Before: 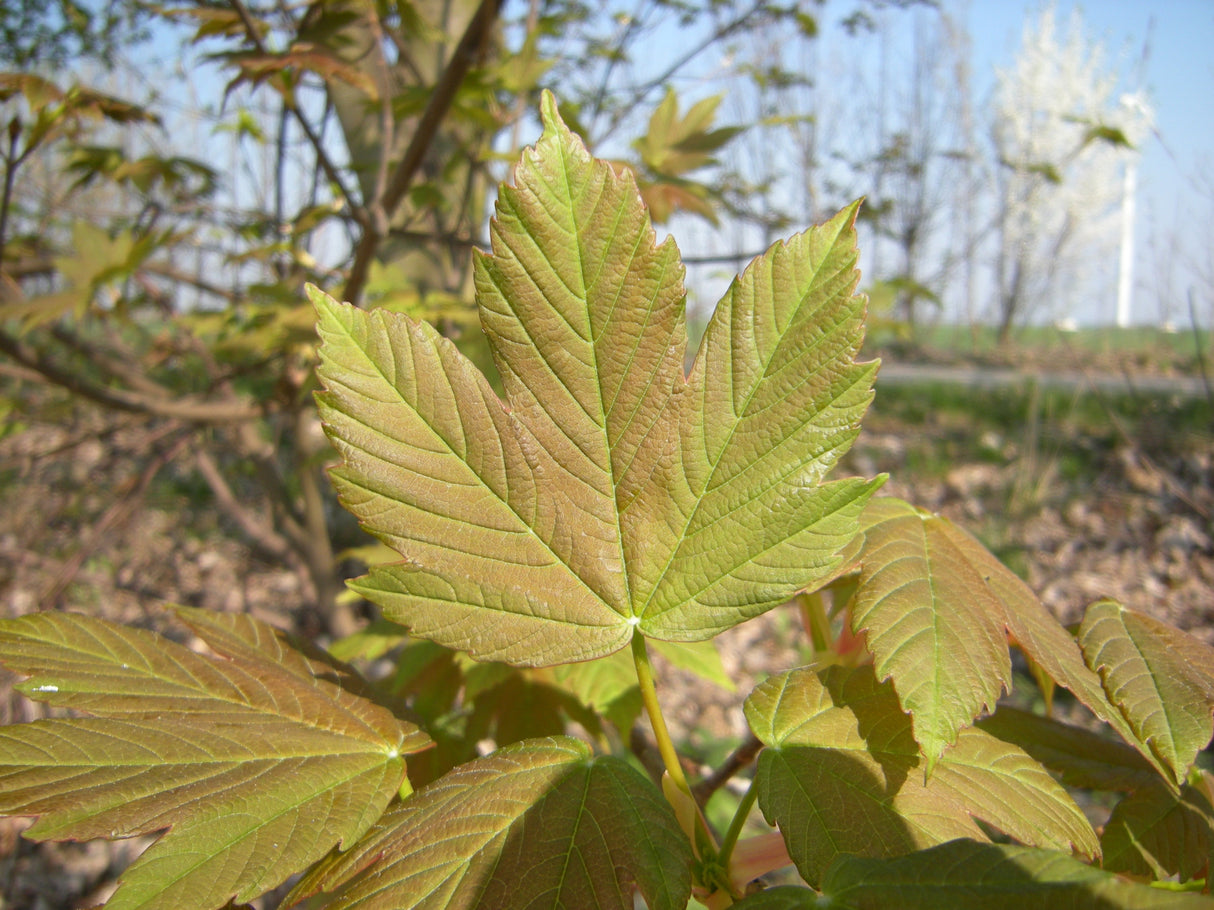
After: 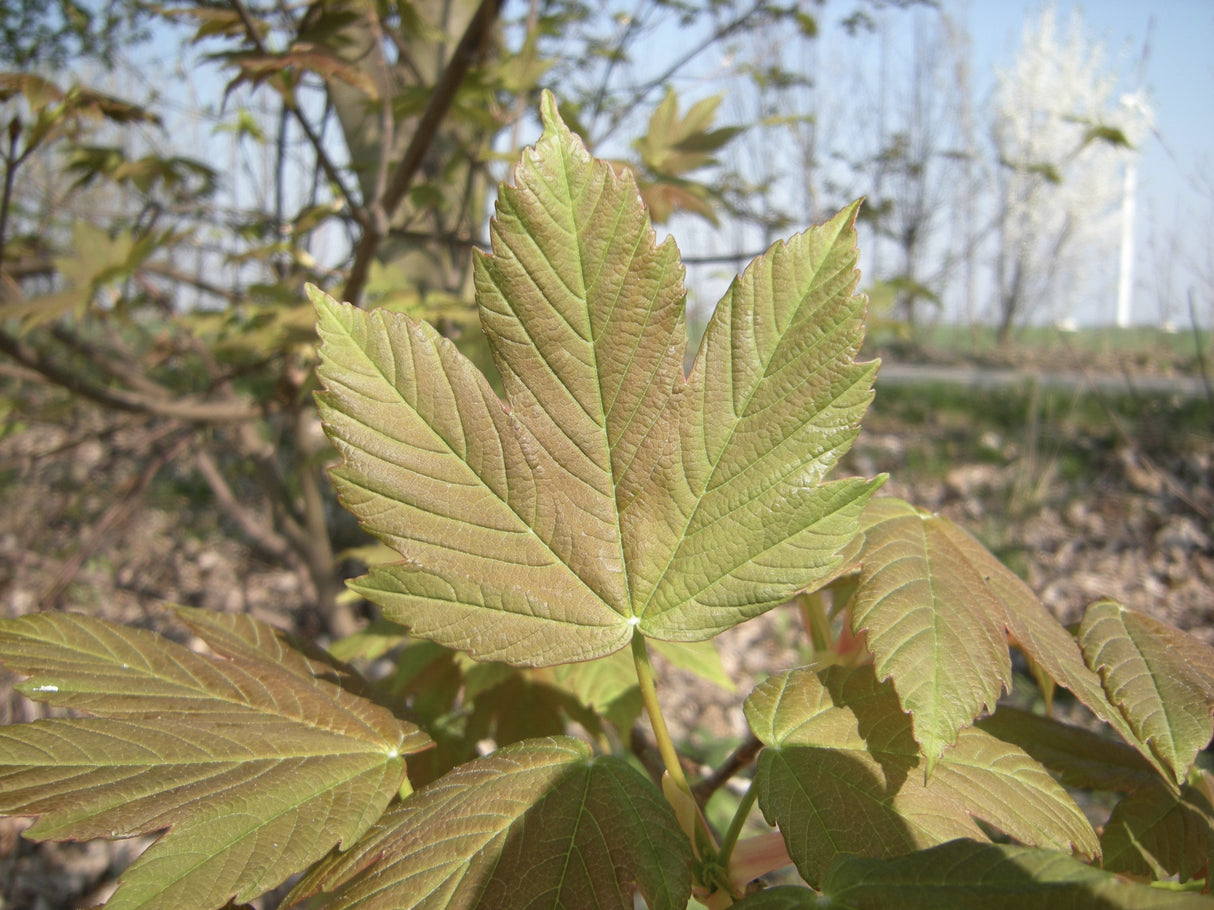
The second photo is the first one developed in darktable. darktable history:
contrast brightness saturation: contrast 0.06, brightness -0.005, saturation -0.247
